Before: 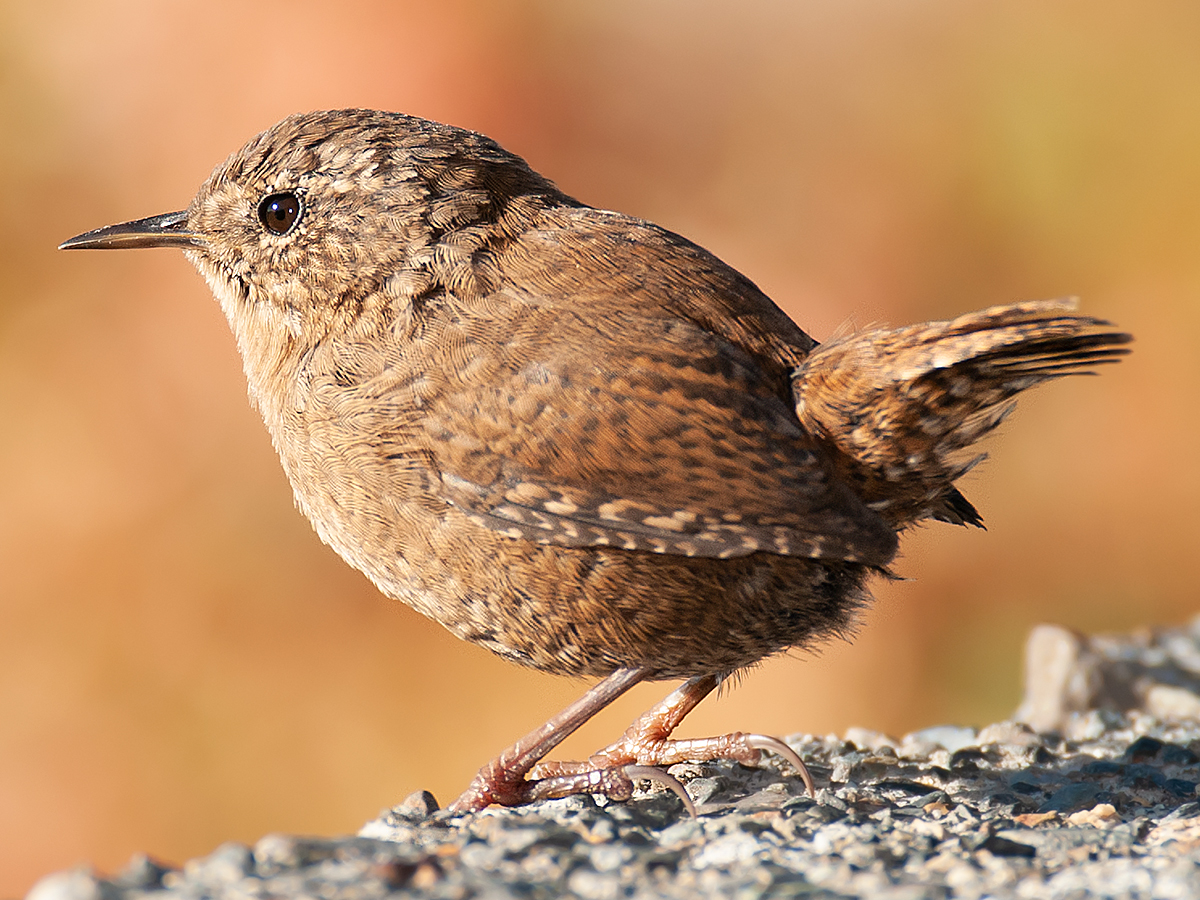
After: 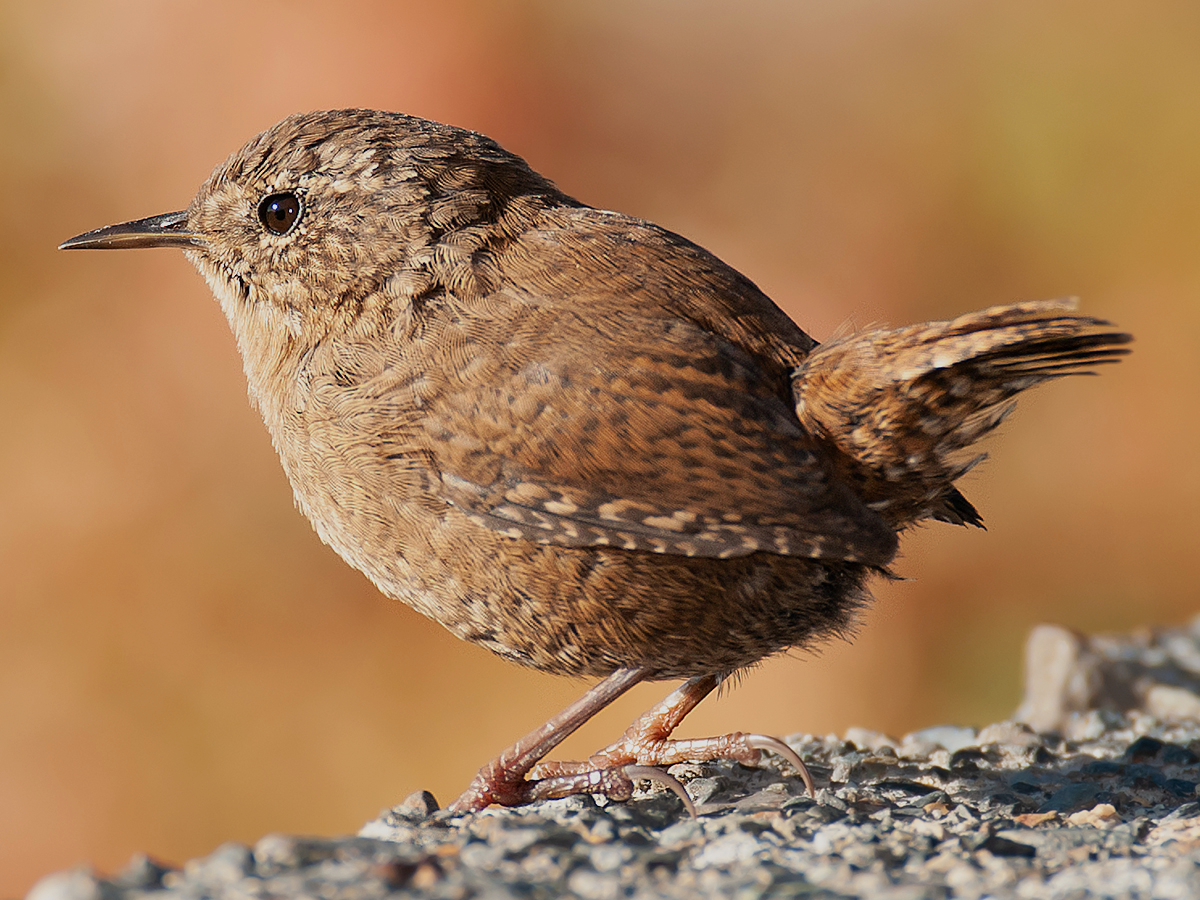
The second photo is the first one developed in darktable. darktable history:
exposure: exposure -0.451 EV, compensate highlight preservation false
